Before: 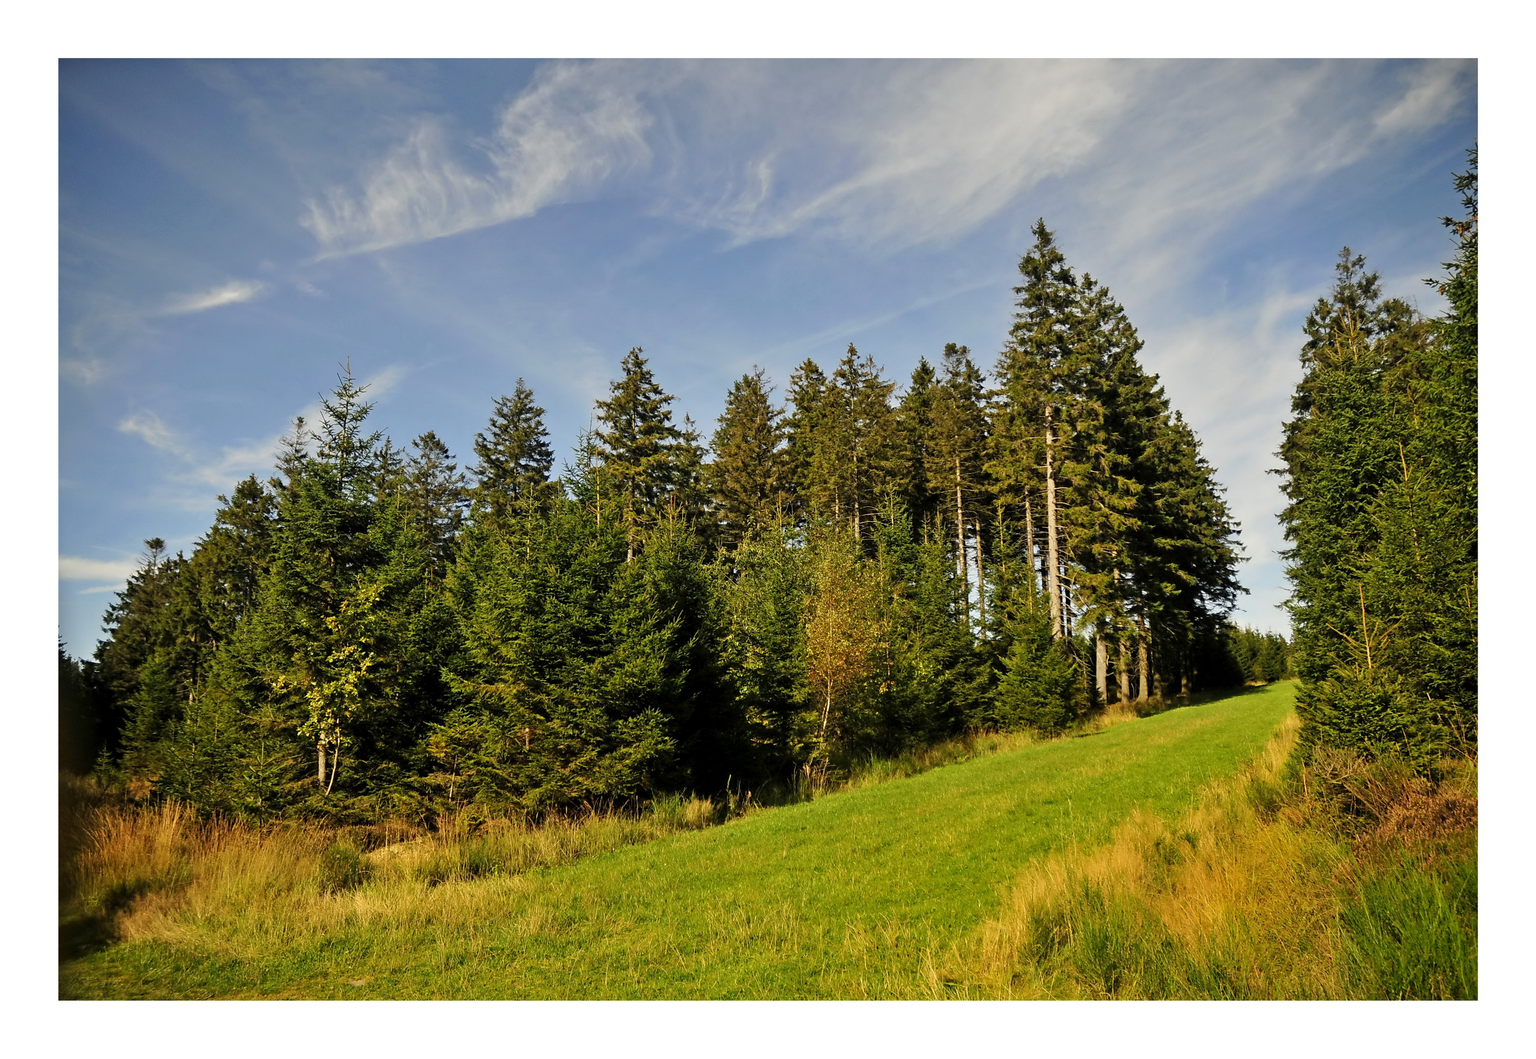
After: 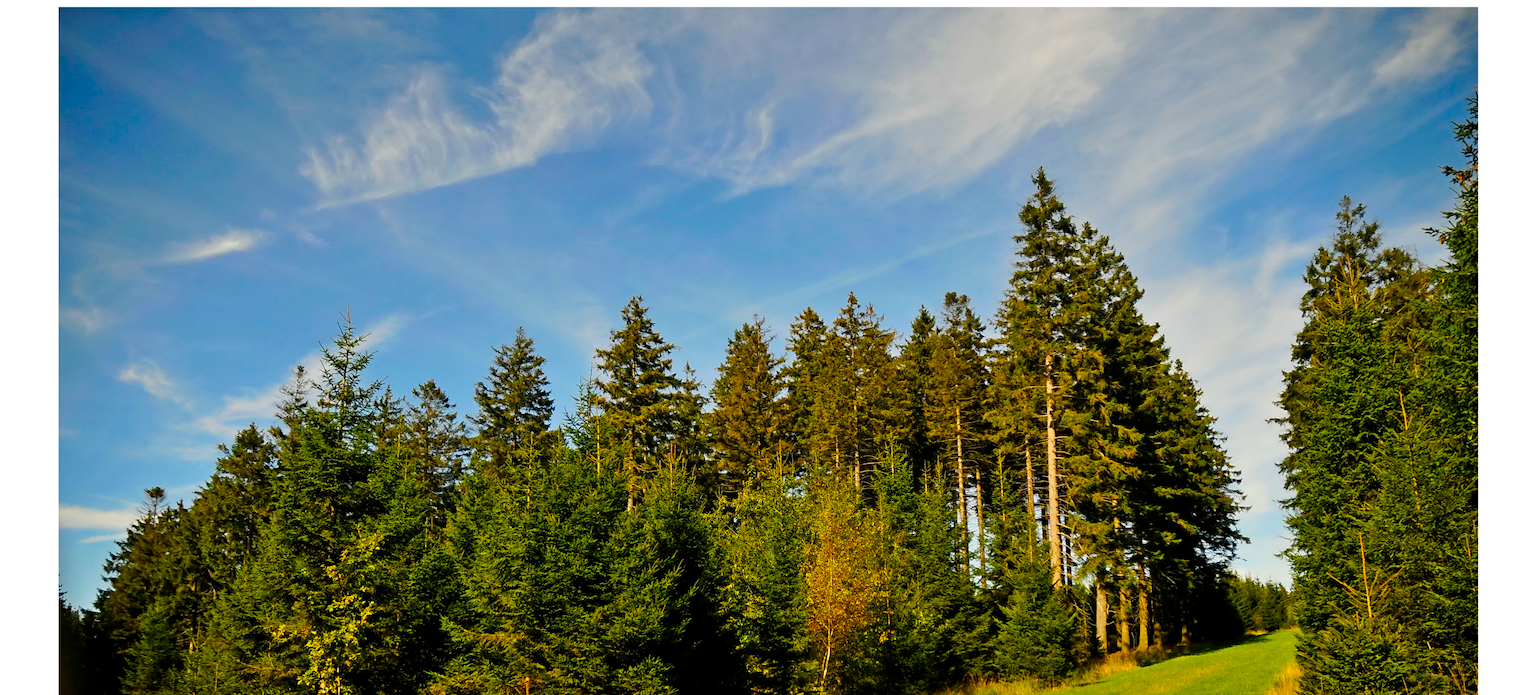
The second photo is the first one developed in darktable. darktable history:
crop and rotate: top 4.848%, bottom 29.503%
color balance rgb: linear chroma grading › global chroma 15%, perceptual saturation grading › global saturation 30%
